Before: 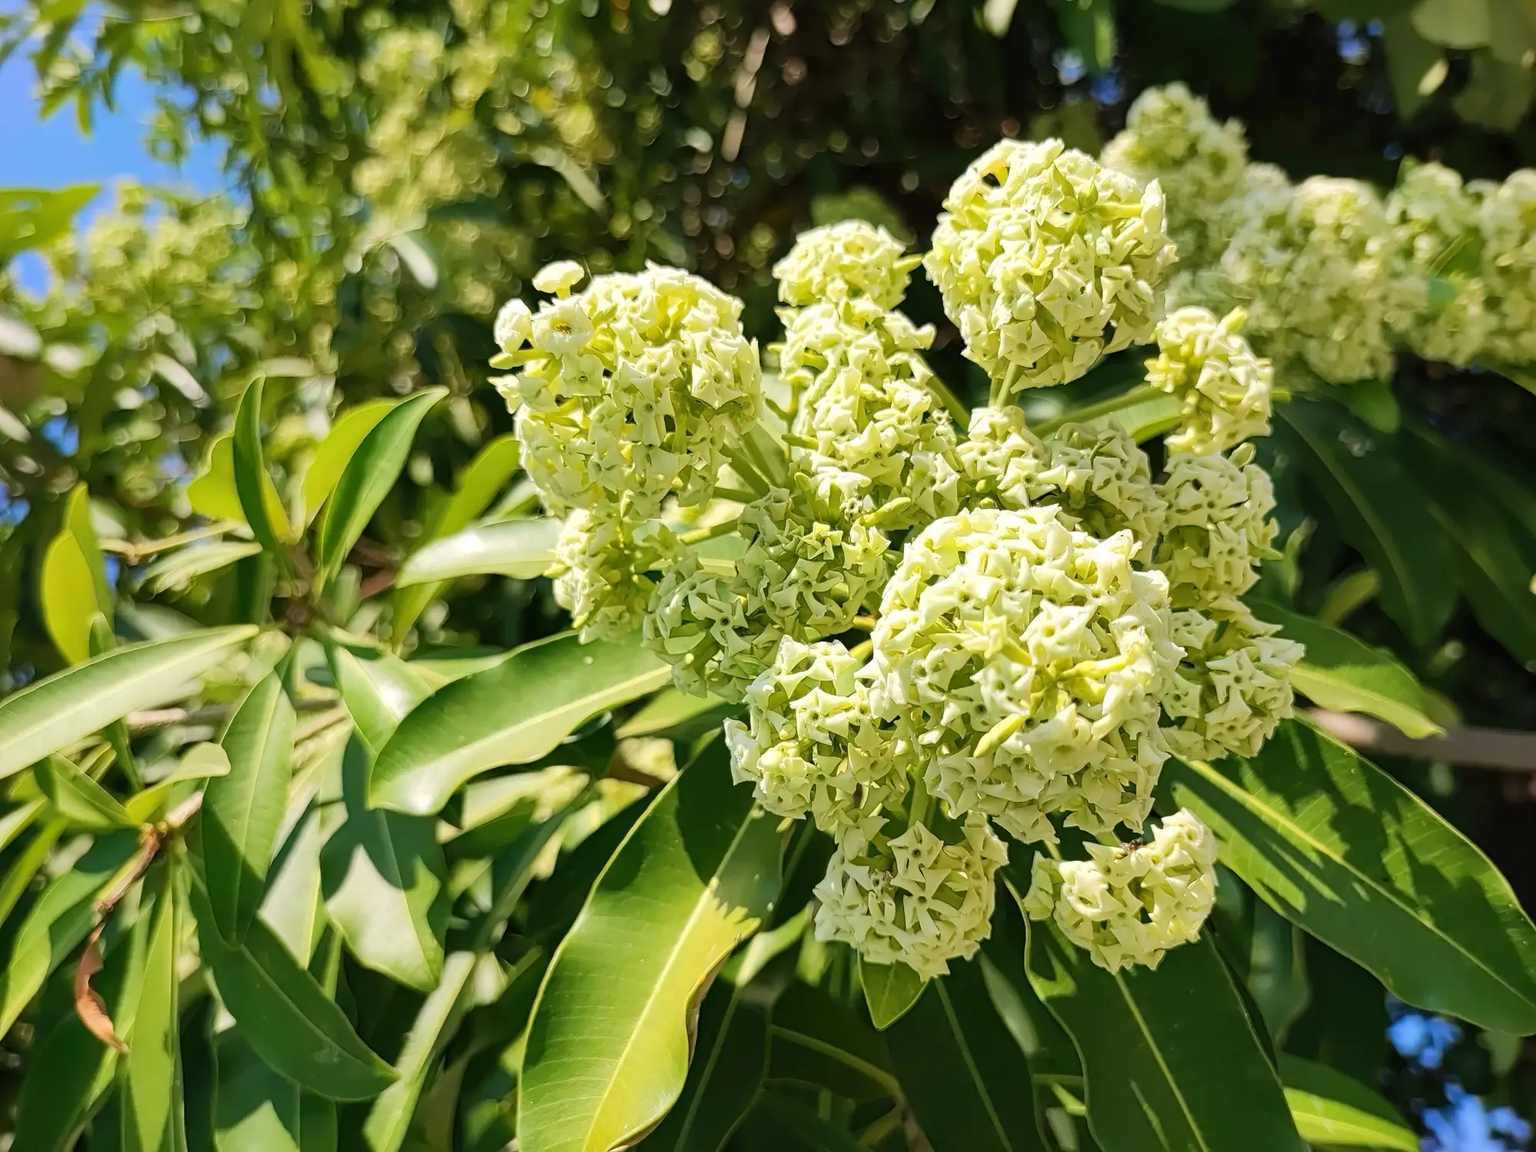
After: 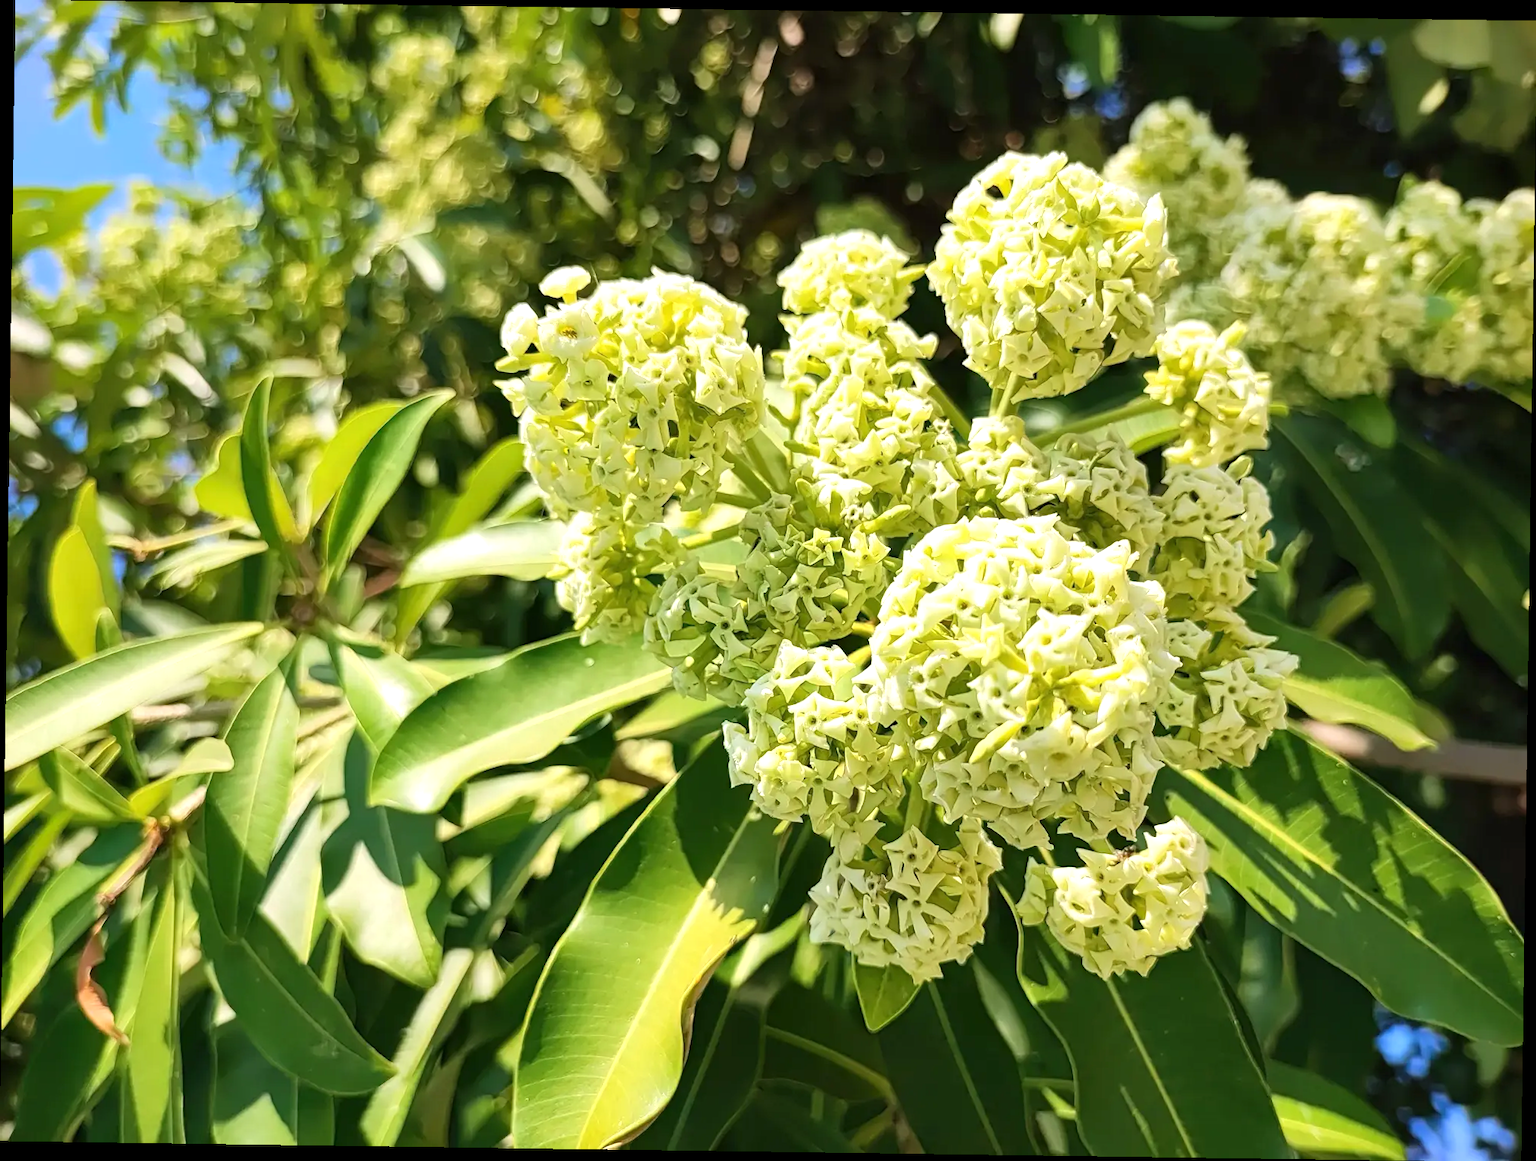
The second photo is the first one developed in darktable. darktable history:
rotate and perspective: rotation 0.8°, automatic cropping off
exposure: exposure 0.4 EV, compensate highlight preservation false
